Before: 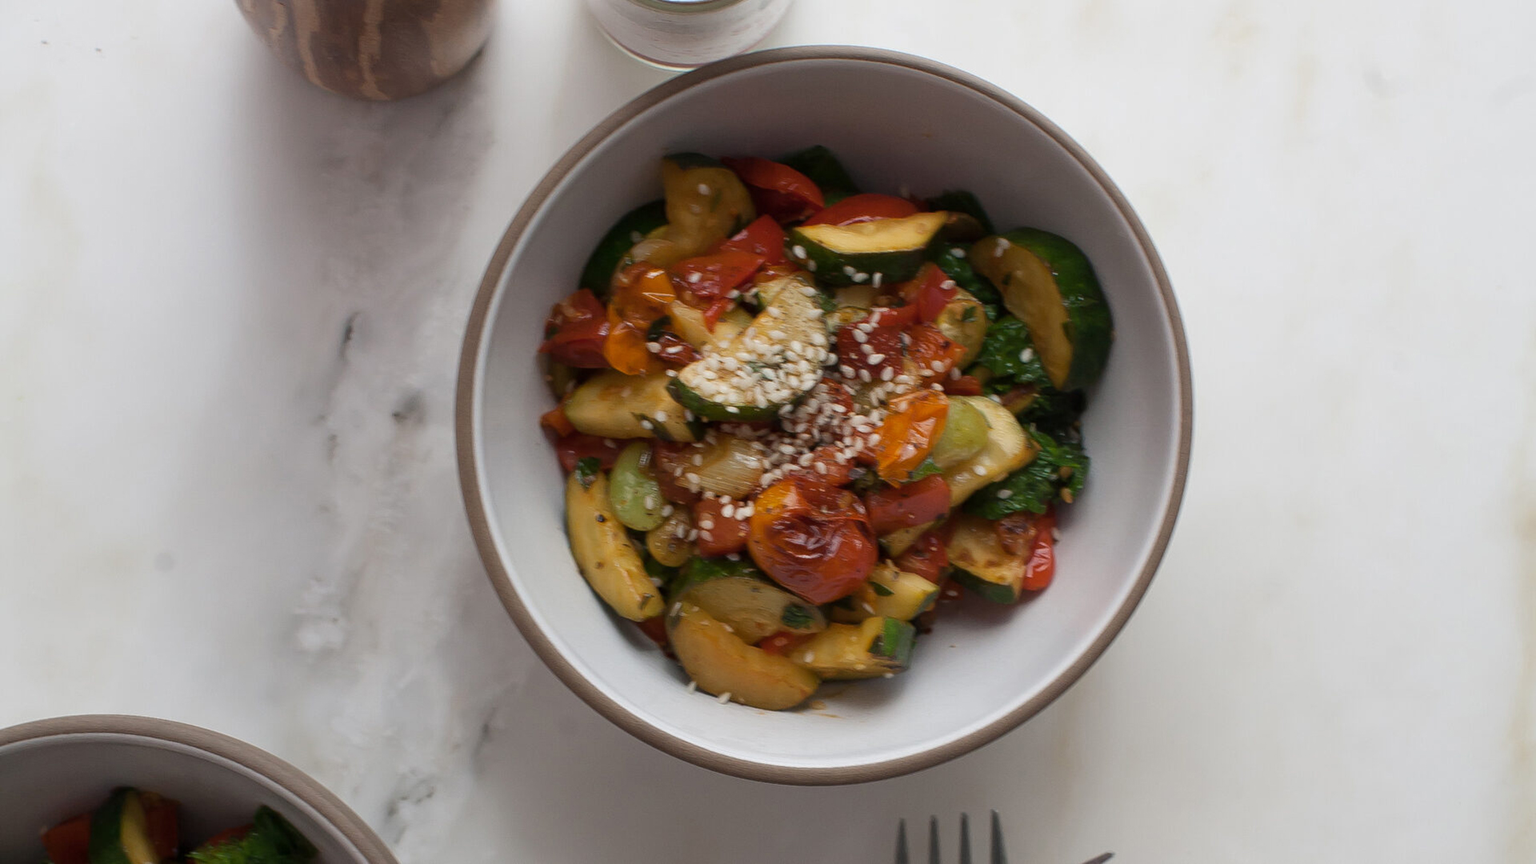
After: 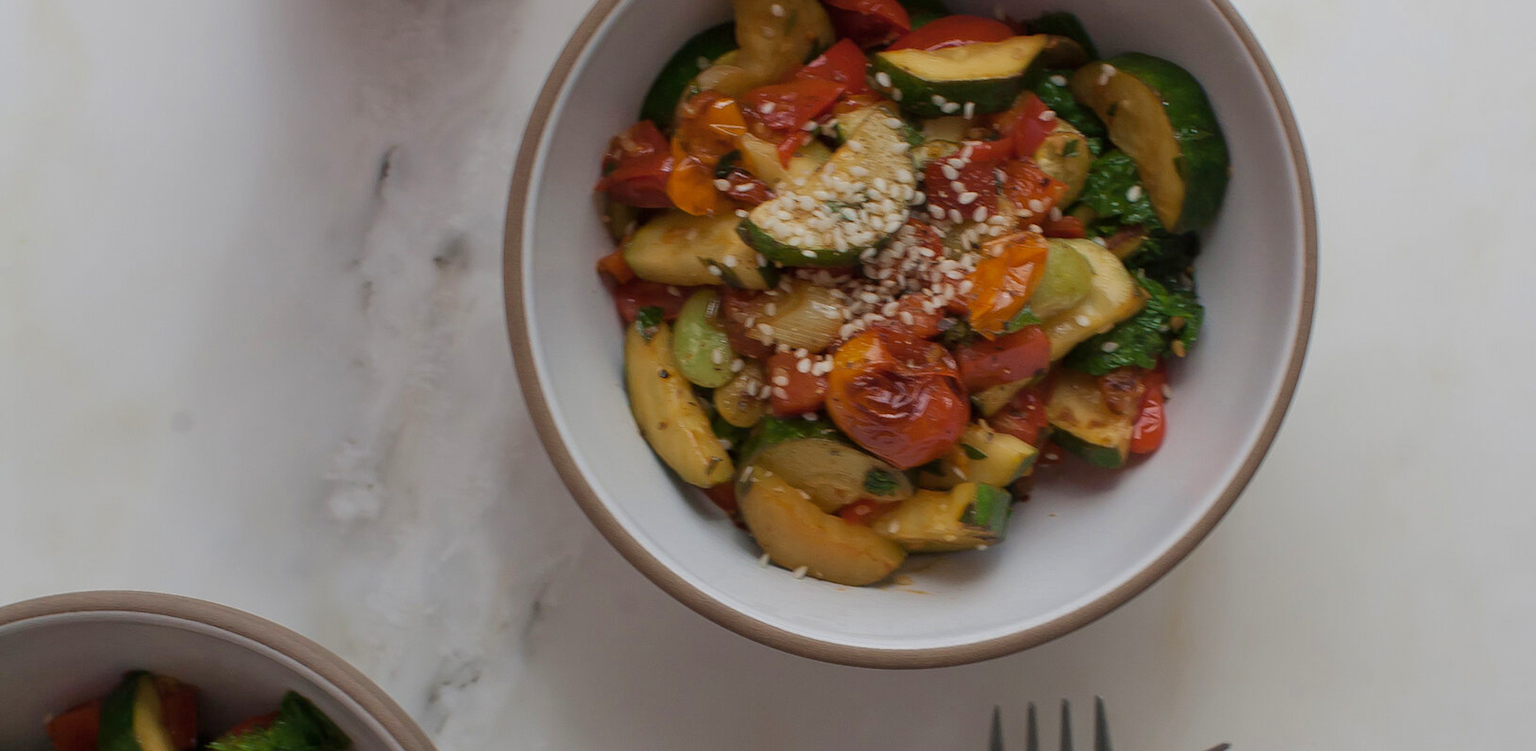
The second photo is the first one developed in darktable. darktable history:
crop: top 20.916%, right 9.437%, bottom 0.316%
tone equalizer: -8 EV 0.25 EV, -7 EV 0.417 EV, -6 EV 0.417 EV, -5 EV 0.25 EV, -3 EV -0.25 EV, -2 EV -0.417 EV, -1 EV -0.417 EV, +0 EV -0.25 EV, edges refinement/feathering 500, mask exposure compensation -1.57 EV, preserve details guided filter
velvia: on, module defaults
